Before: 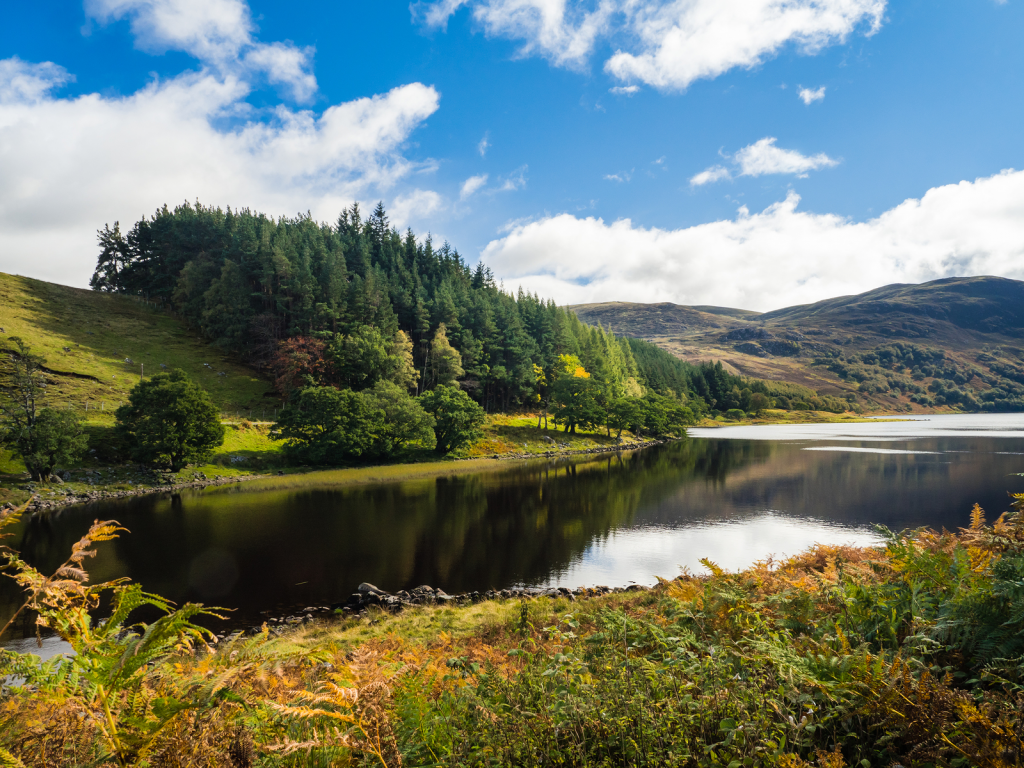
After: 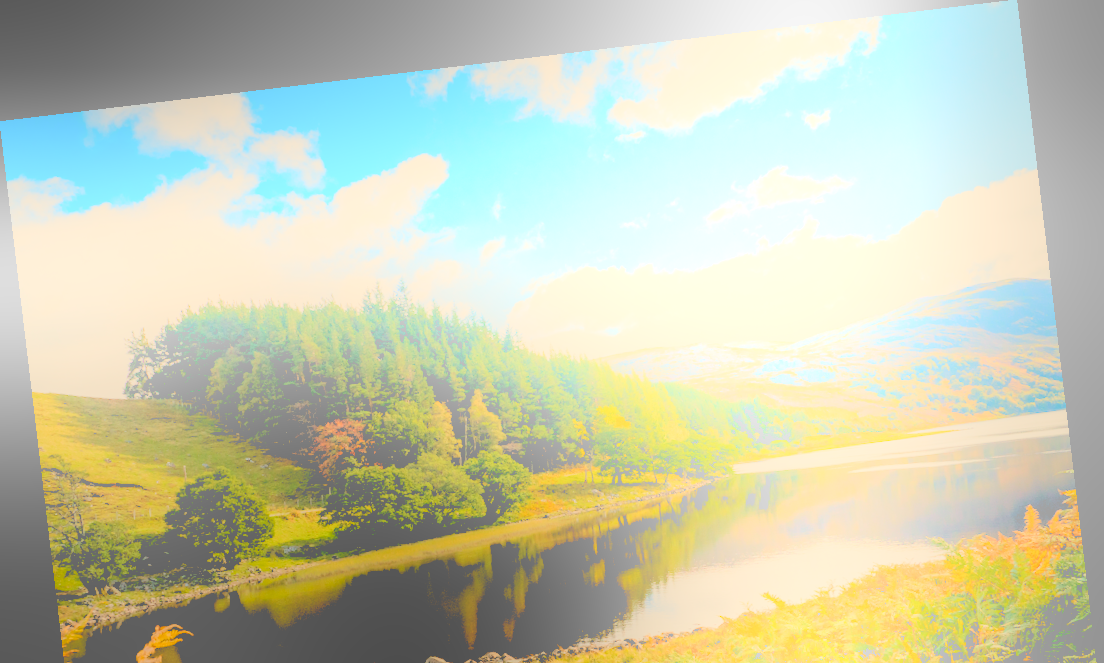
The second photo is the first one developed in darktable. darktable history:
bloom: size 25%, threshold 5%, strength 90%
white balance: red 1.138, green 0.996, blue 0.812
rotate and perspective: rotation -6.83°, automatic cropping off
crop: bottom 24.967%
local contrast: detail 110%
rgb levels: preserve colors sum RGB, levels [[0.038, 0.433, 0.934], [0, 0.5, 1], [0, 0.5, 1]]
contrast brightness saturation: saturation 0.18
filmic rgb: black relative exposure -7 EV, white relative exposure 6 EV, threshold 3 EV, target black luminance 0%, hardness 2.73, latitude 61.22%, contrast 0.691, highlights saturation mix 10%, shadows ↔ highlights balance -0.073%, preserve chrominance no, color science v4 (2020), iterations of high-quality reconstruction 10, contrast in shadows soft, contrast in highlights soft, enable highlight reconstruction true
